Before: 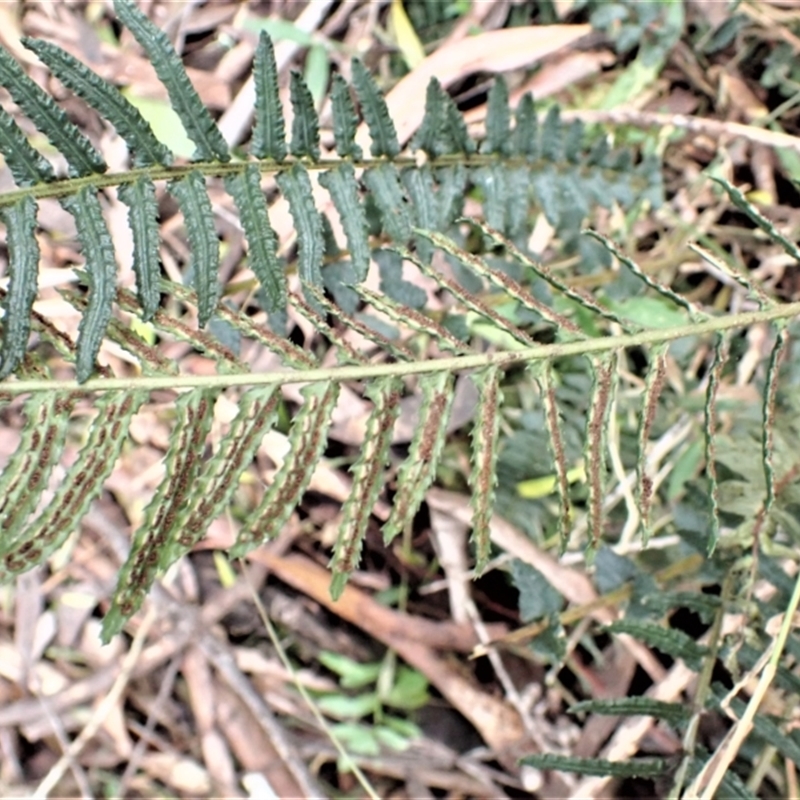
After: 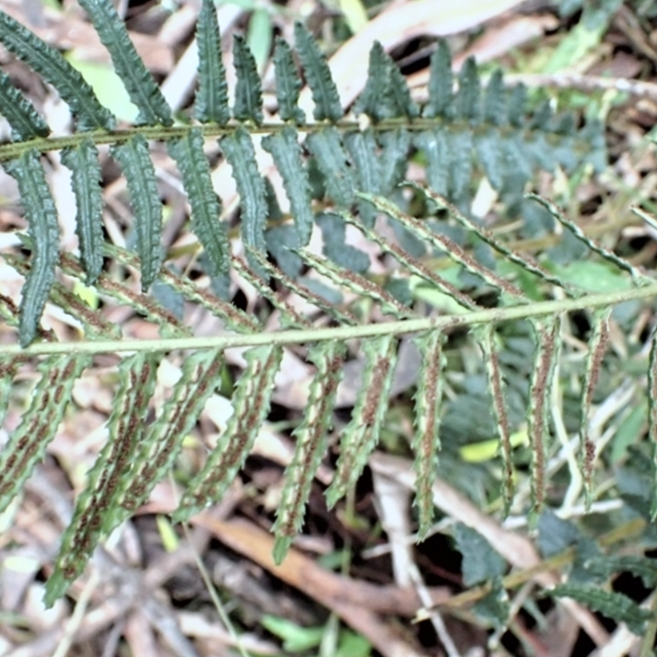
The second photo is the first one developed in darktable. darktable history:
crop and rotate: left 7.196%, top 4.574%, right 10.605%, bottom 13.178%
white balance: red 0.925, blue 1.046
